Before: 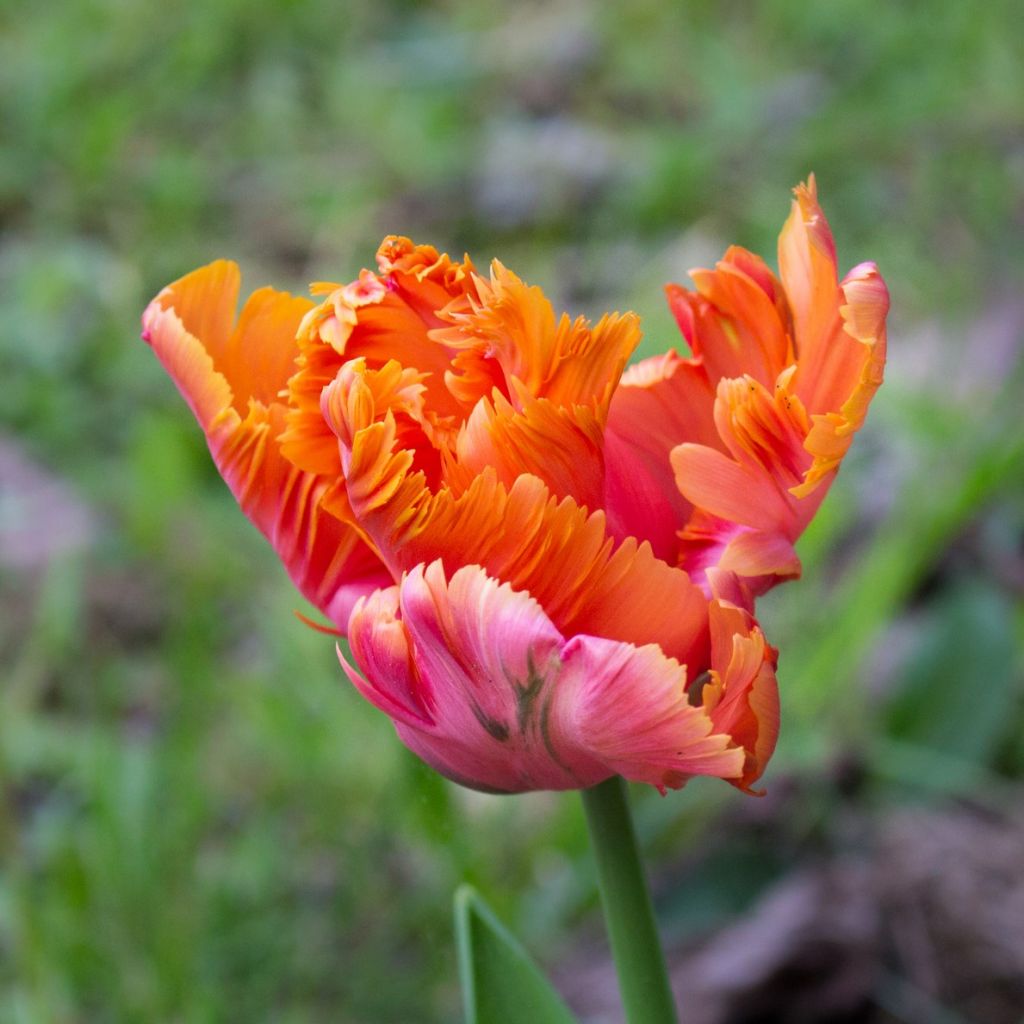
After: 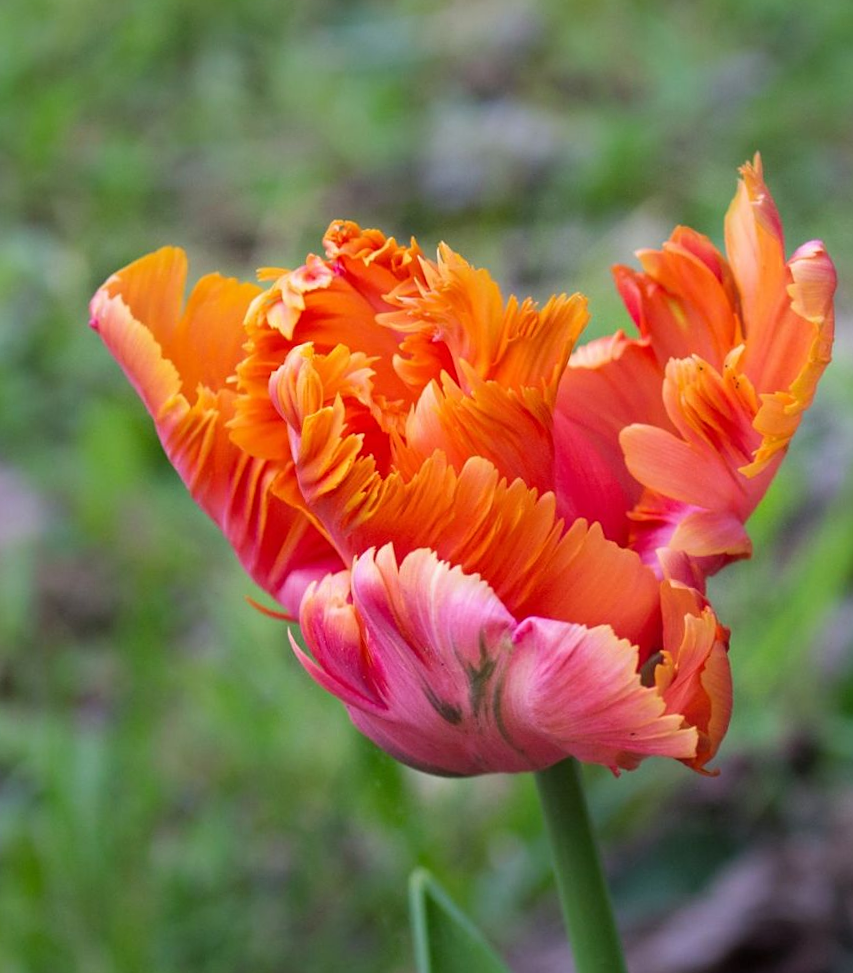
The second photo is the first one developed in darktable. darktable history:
crop and rotate: angle 0.736°, left 4.319%, top 1.092%, right 11.31%, bottom 2.635%
sharpen: amount 0.214
